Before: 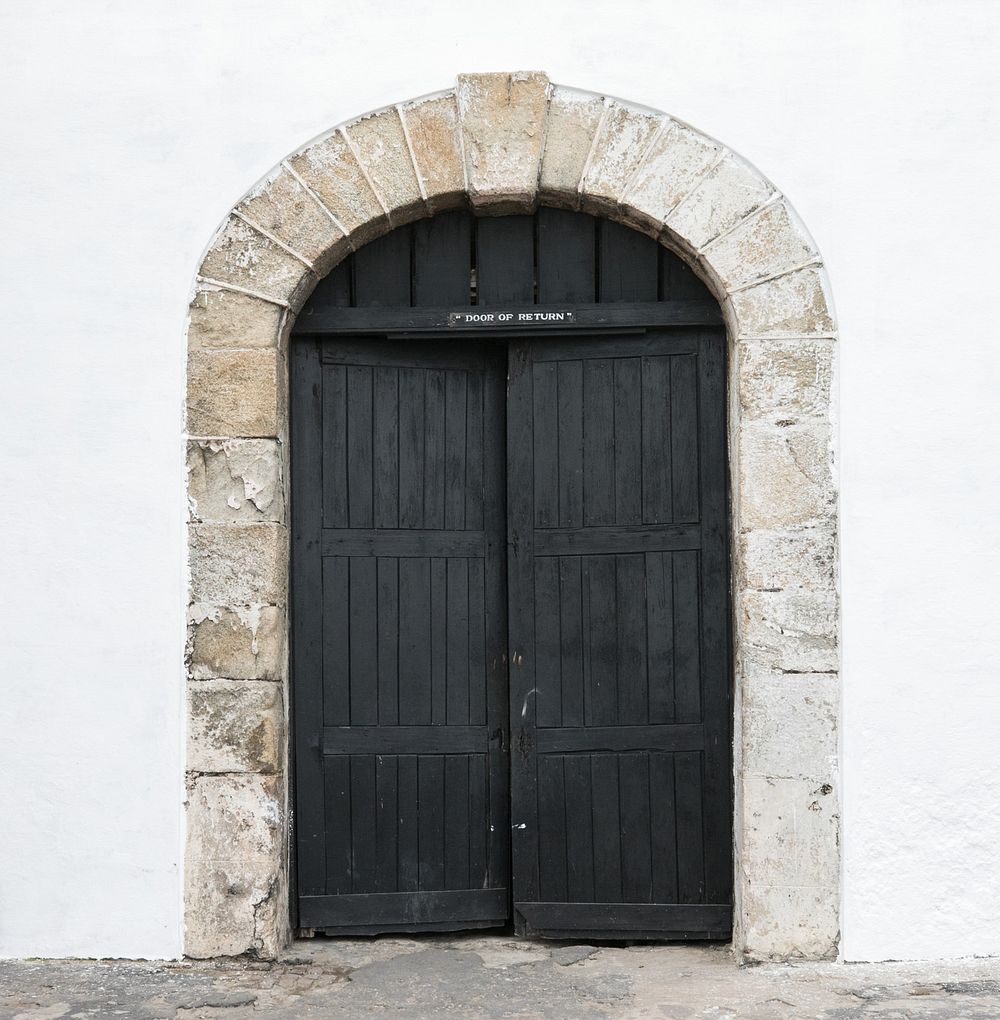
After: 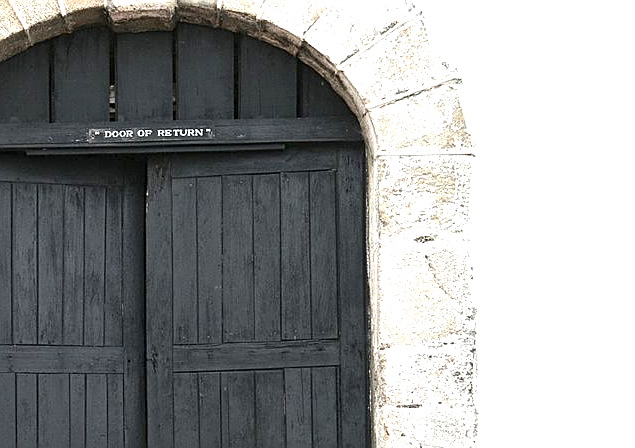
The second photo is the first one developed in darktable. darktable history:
exposure: black level correction 0, exposure 0.839 EV, compensate highlight preservation false
sharpen: on, module defaults
crop: left 36.165%, top 18.074%, right 0.294%, bottom 37.914%
